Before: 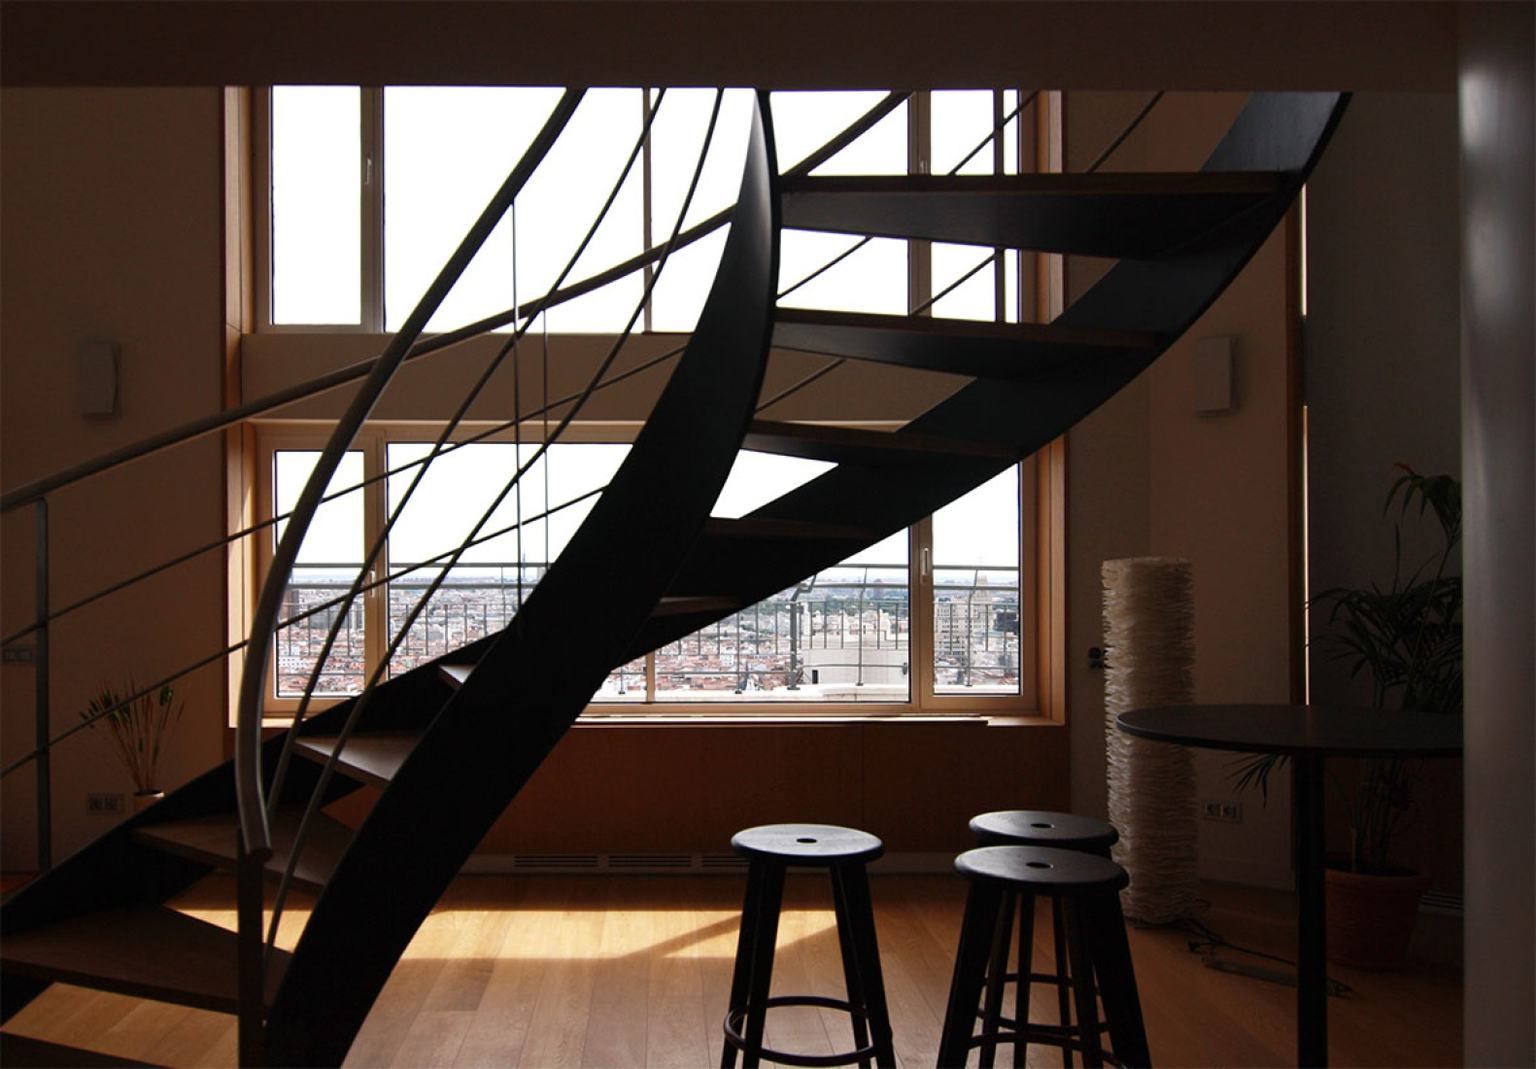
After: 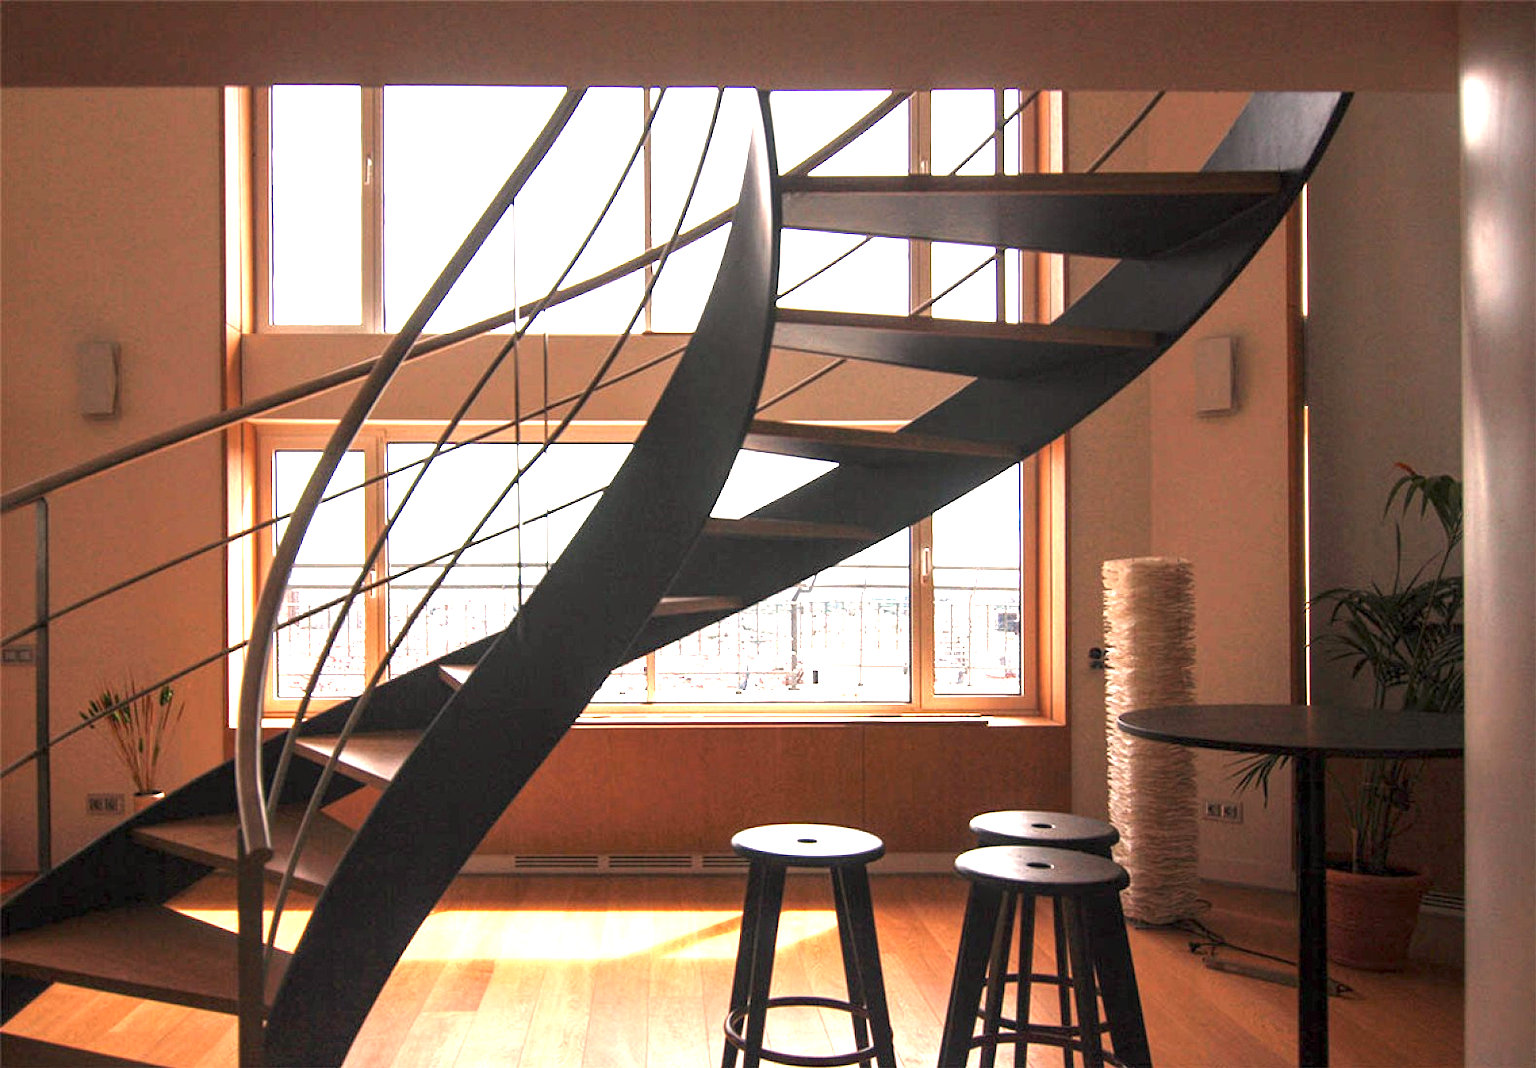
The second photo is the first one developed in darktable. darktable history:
white balance: red 1.127, blue 0.943
local contrast: detail 130%
exposure: black level correction 0, exposure 2.138 EV, compensate exposure bias true, compensate highlight preservation false
